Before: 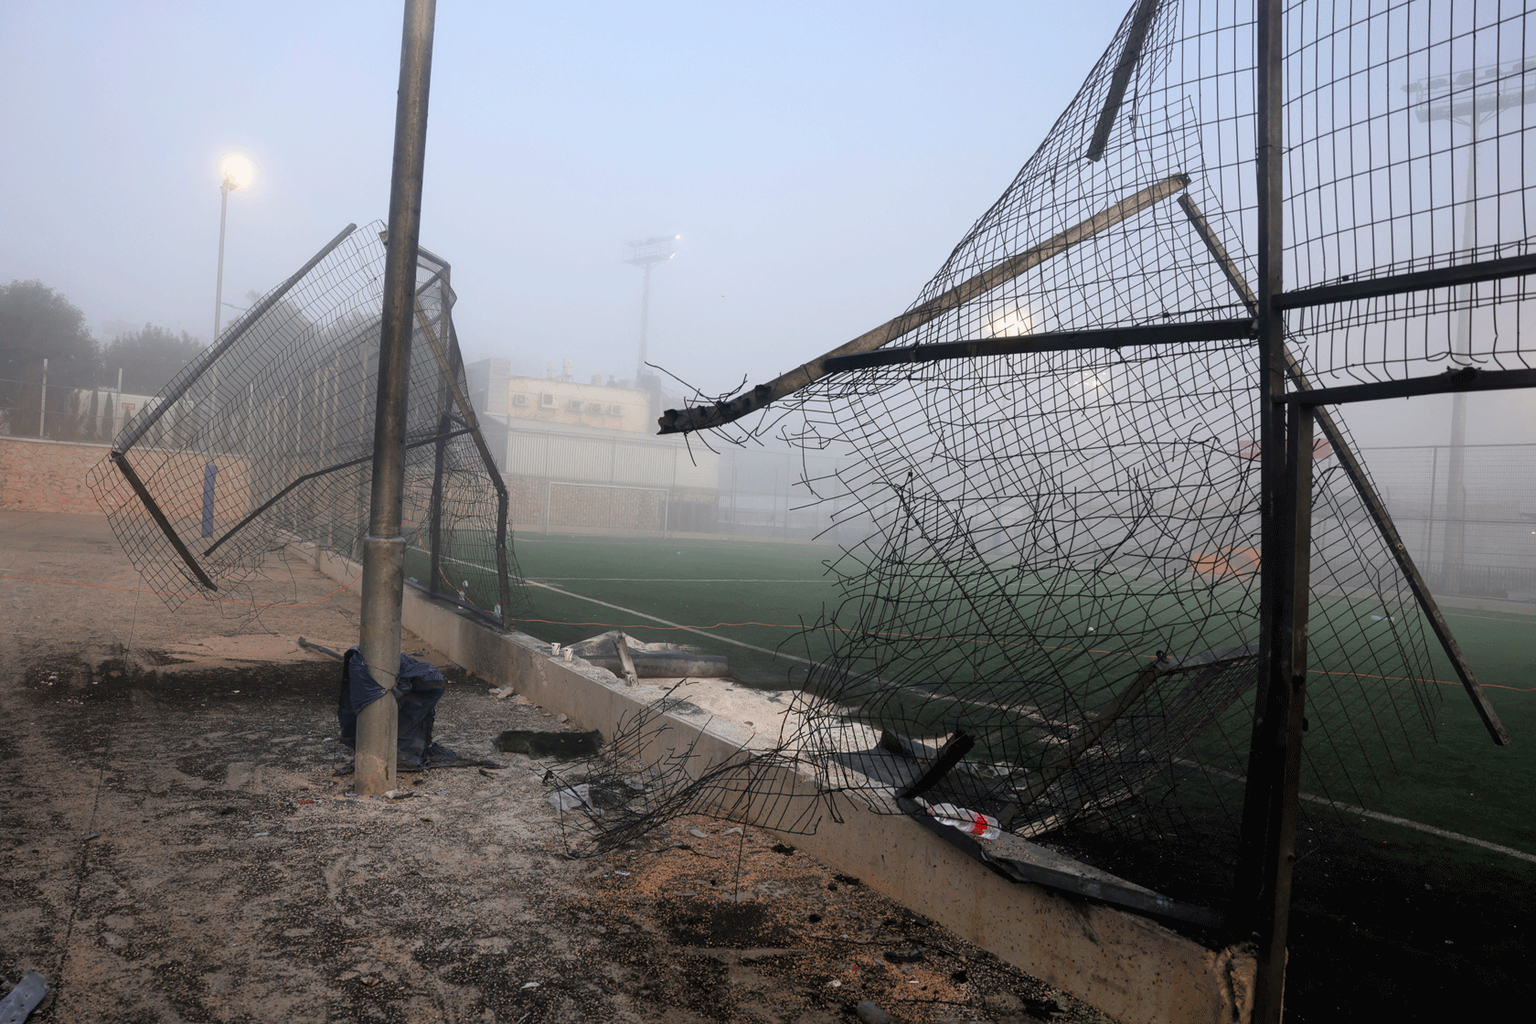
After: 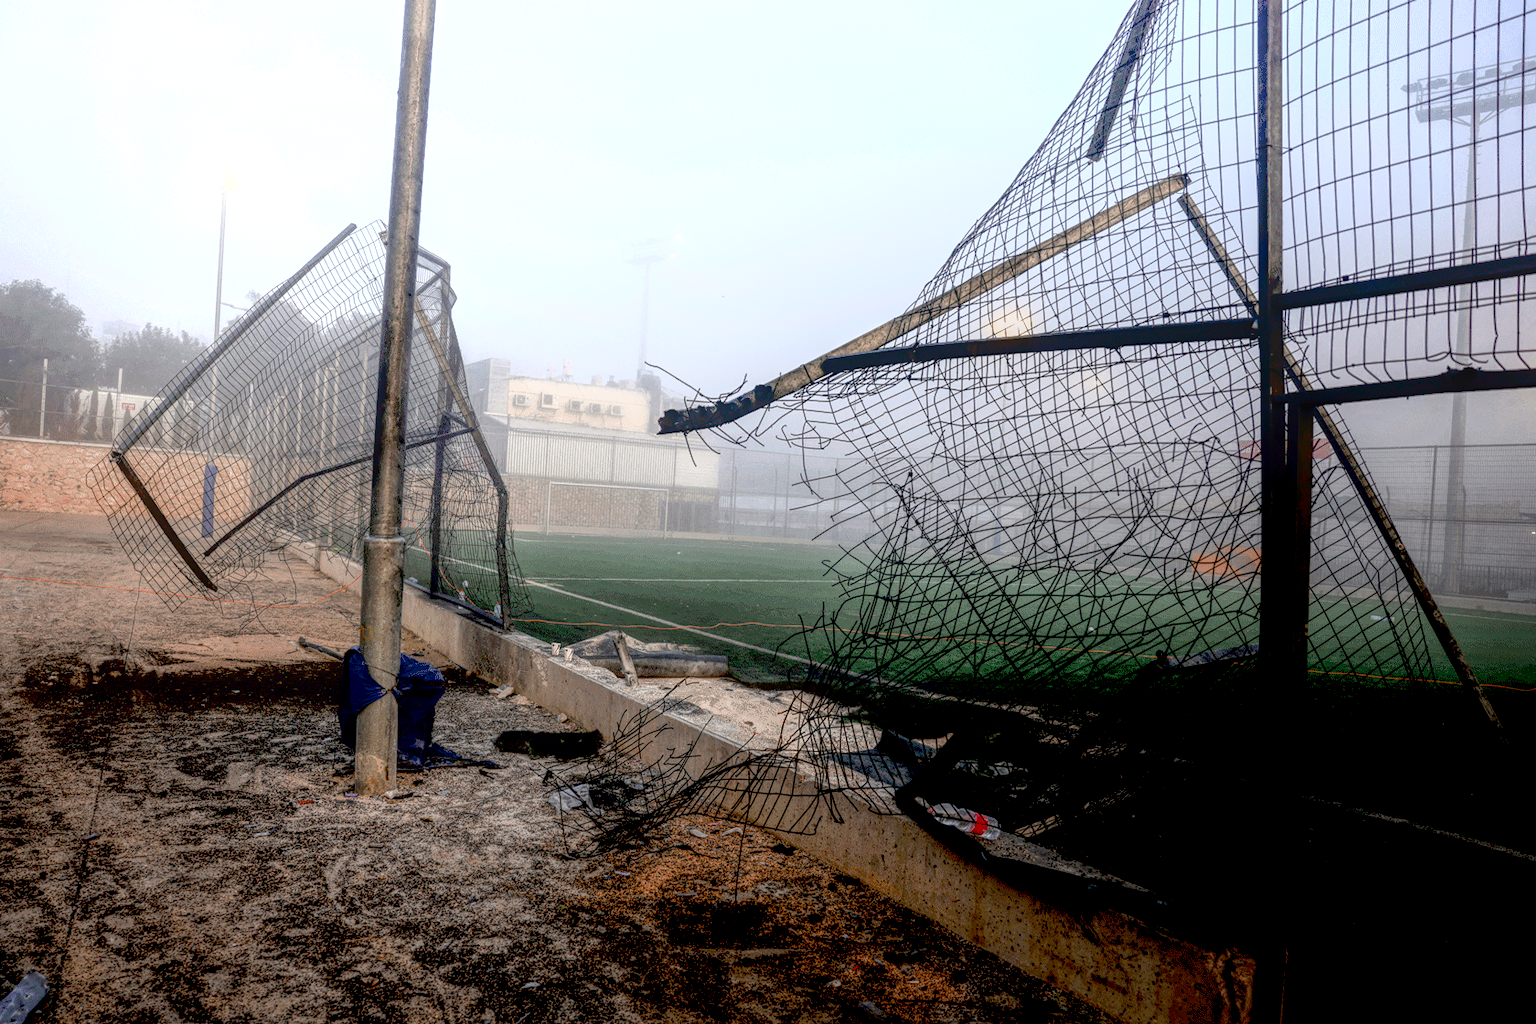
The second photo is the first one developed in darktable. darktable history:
local contrast: highlights 20%, shadows 28%, detail 201%, midtone range 0.2
exposure: black level correction 0.036, exposure 0.904 EV, compensate highlight preservation false
